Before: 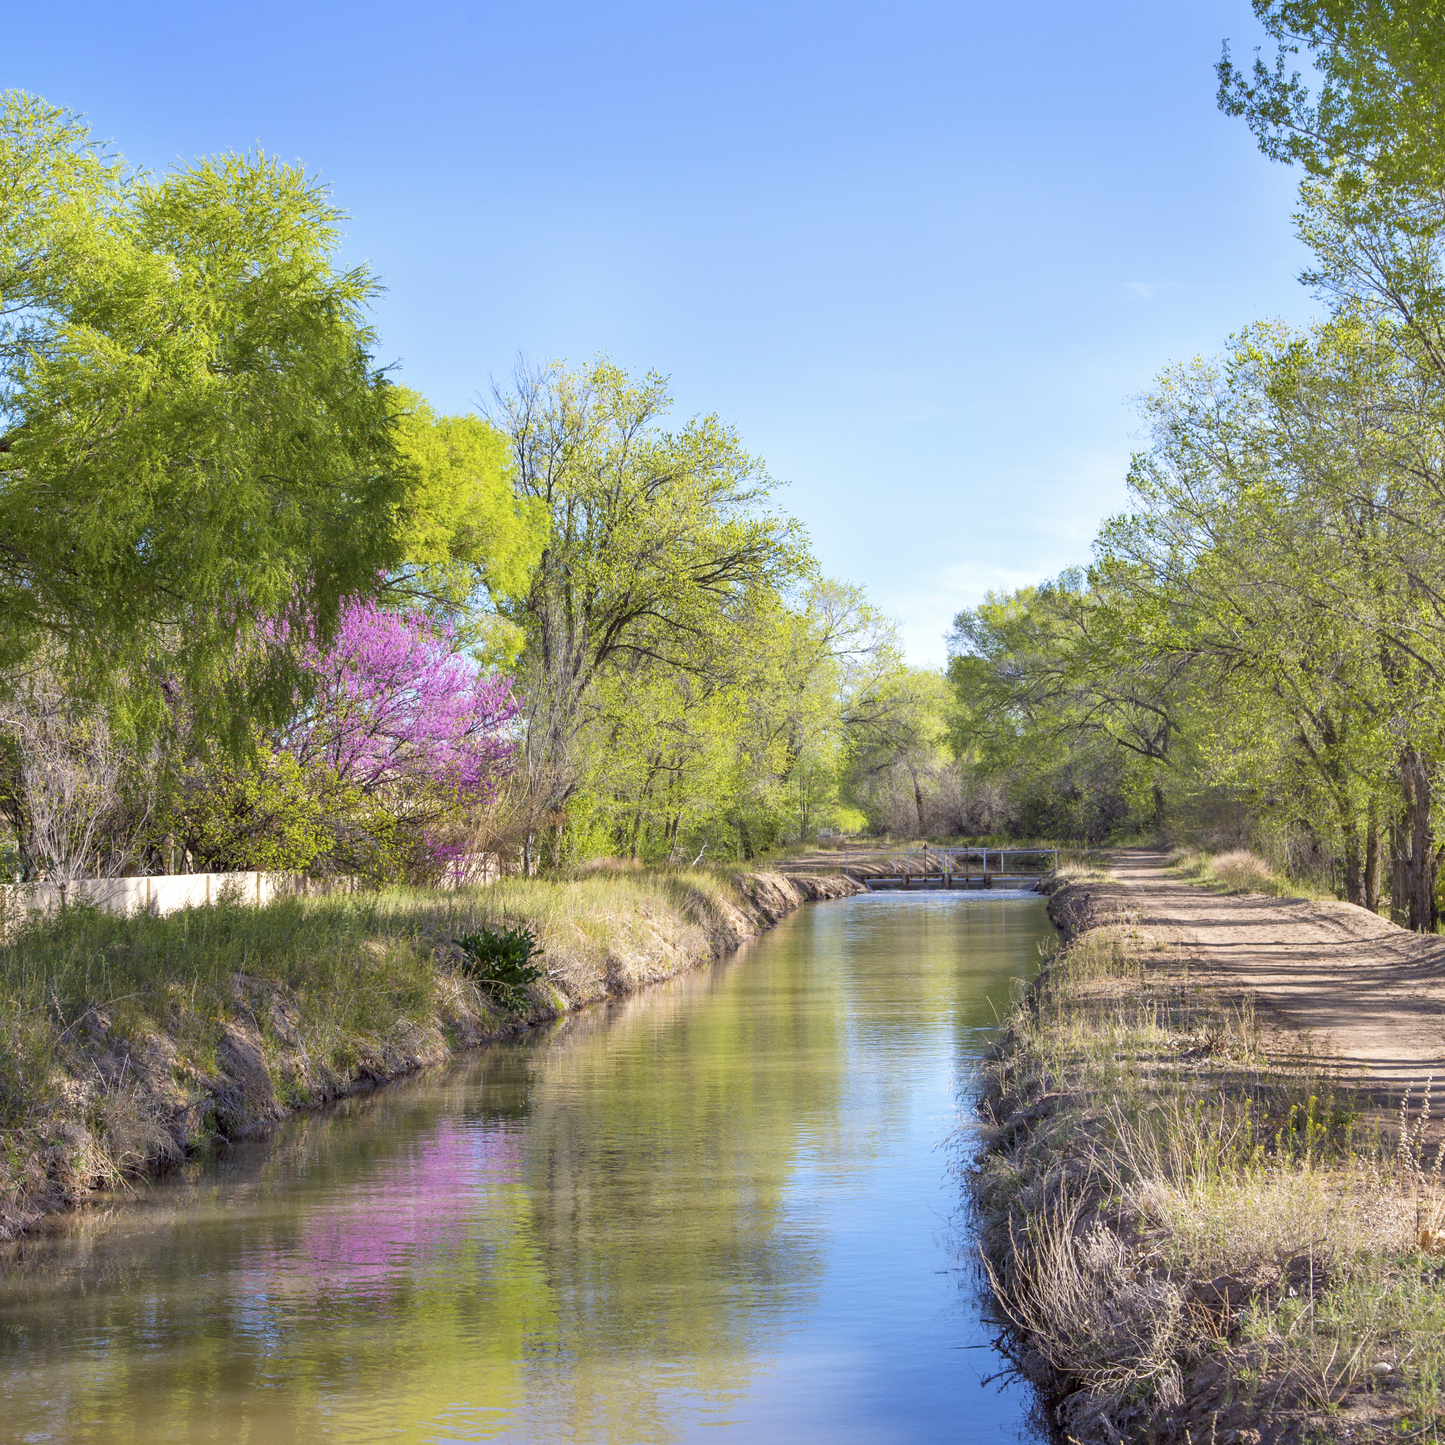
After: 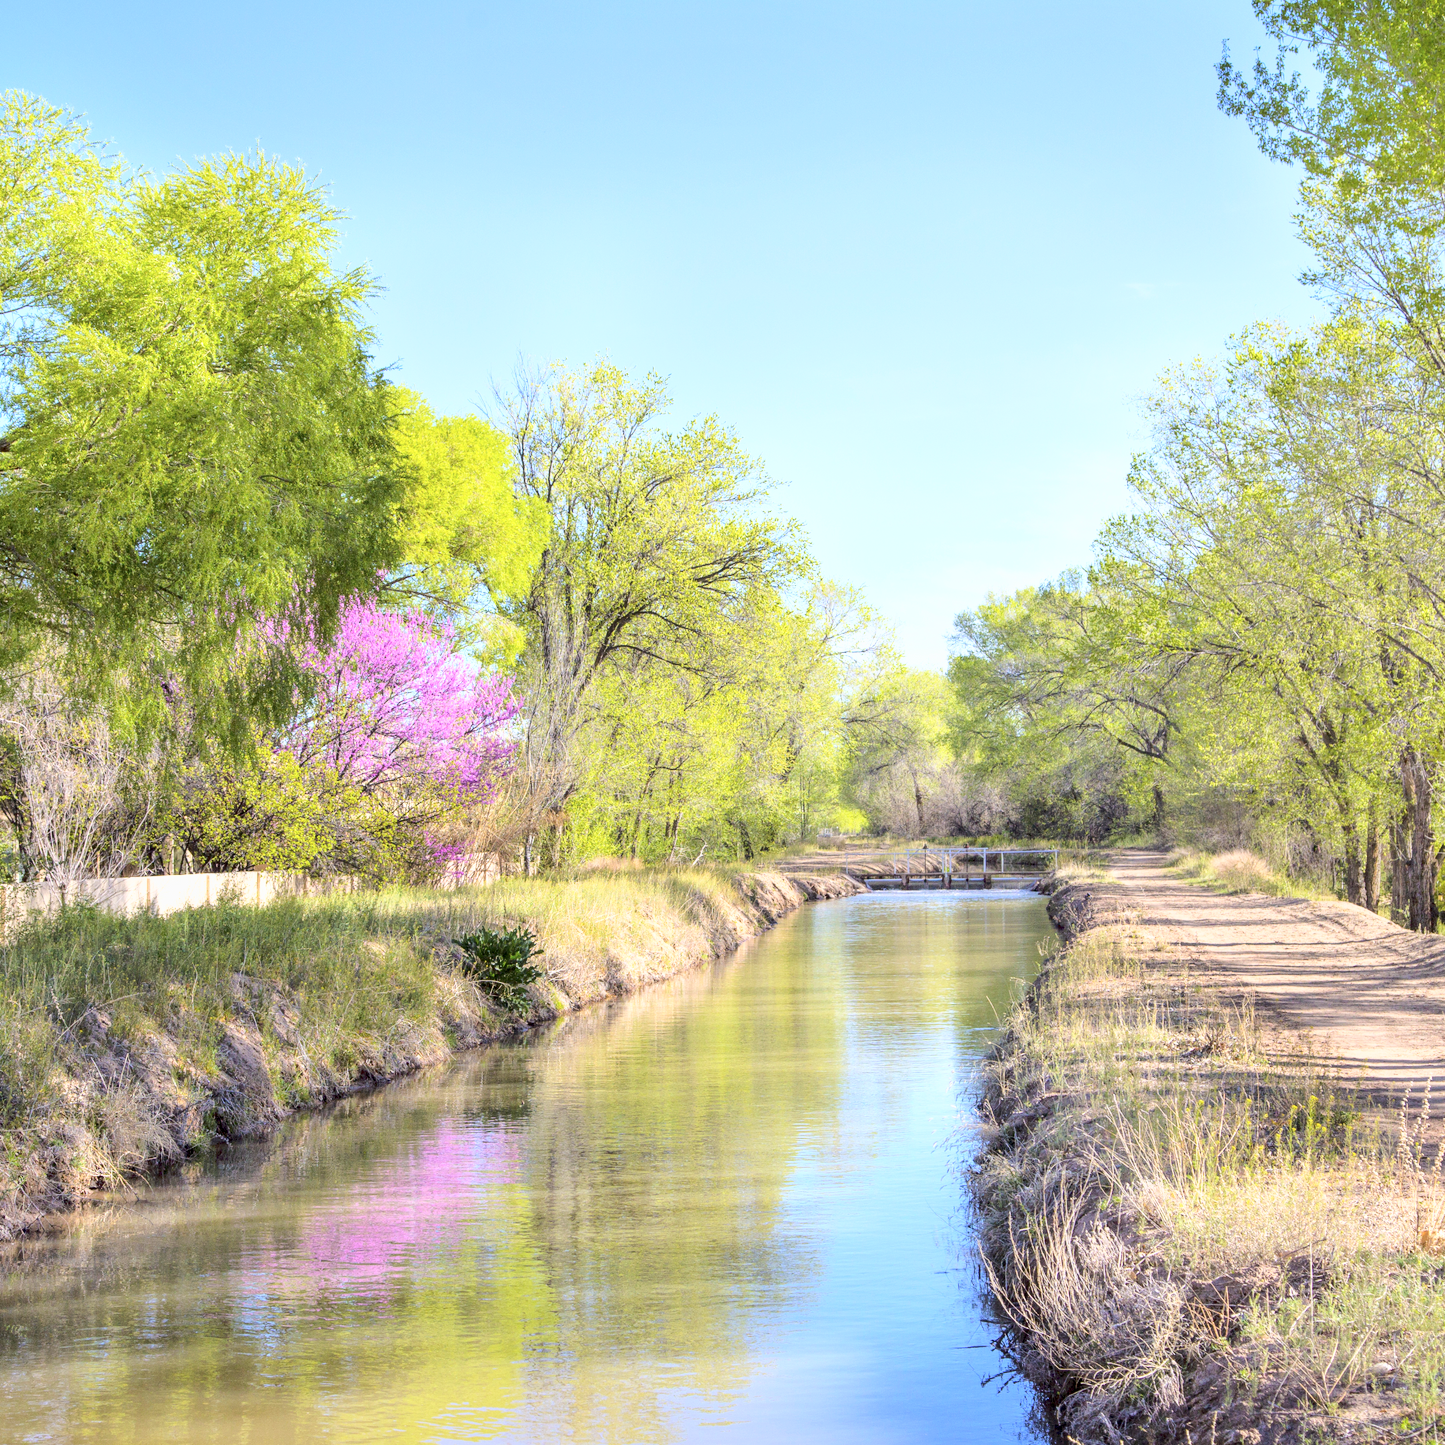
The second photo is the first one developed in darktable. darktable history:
base curve: curves: ch0 [(0, 0) (0.025, 0.046) (0.112, 0.277) (0.467, 0.74) (0.814, 0.929) (1, 0.942)]
local contrast: highlights 100%, shadows 100%, detail 120%, midtone range 0.2
